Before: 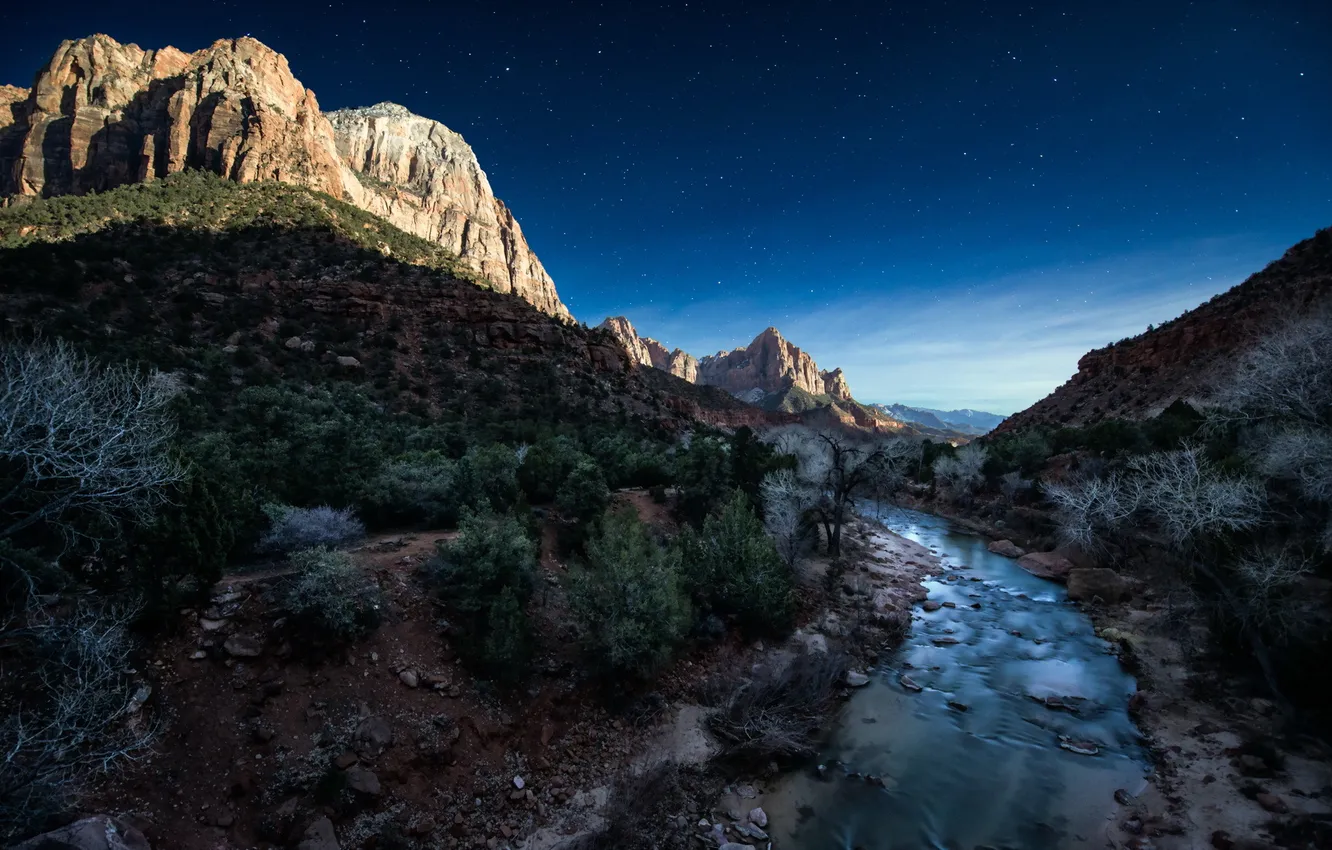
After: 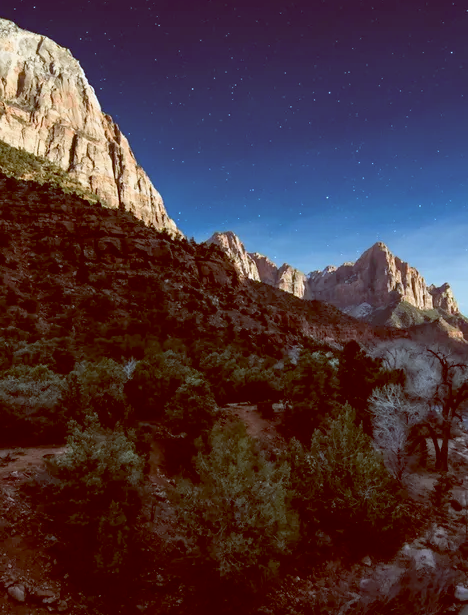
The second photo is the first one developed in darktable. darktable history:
crop and rotate: left 29.476%, top 10.214%, right 35.32%, bottom 17.333%
color balance: lift [1, 1.011, 0.999, 0.989], gamma [1.109, 1.045, 1.039, 0.955], gain [0.917, 0.936, 0.952, 1.064], contrast 2.32%, contrast fulcrum 19%, output saturation 101%
